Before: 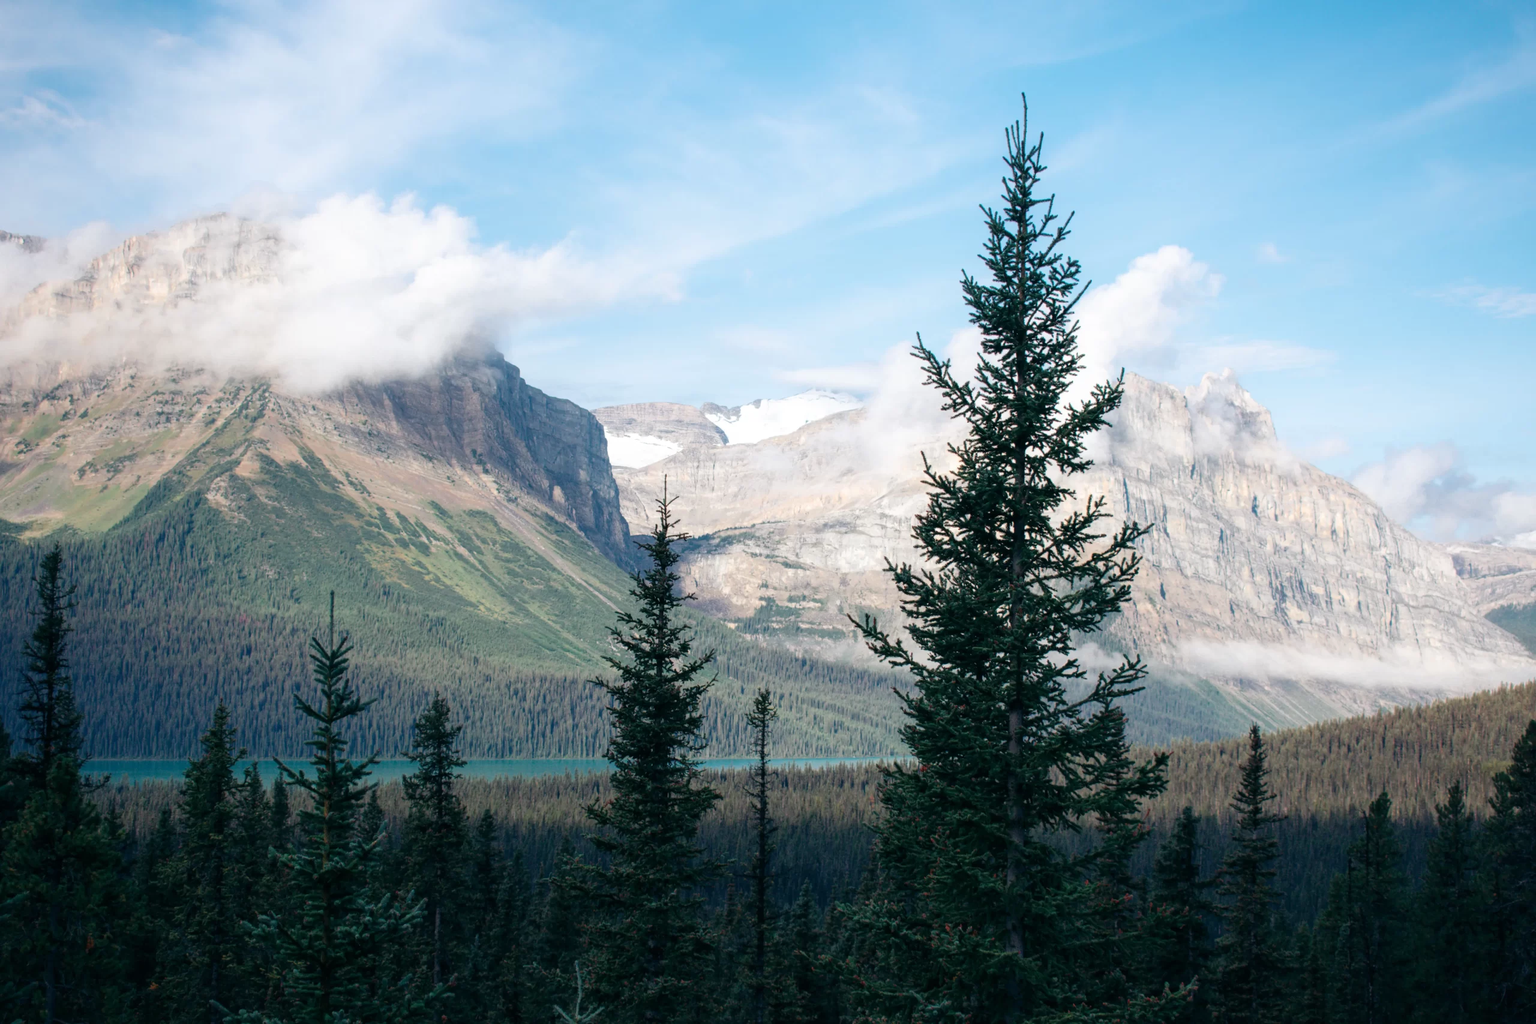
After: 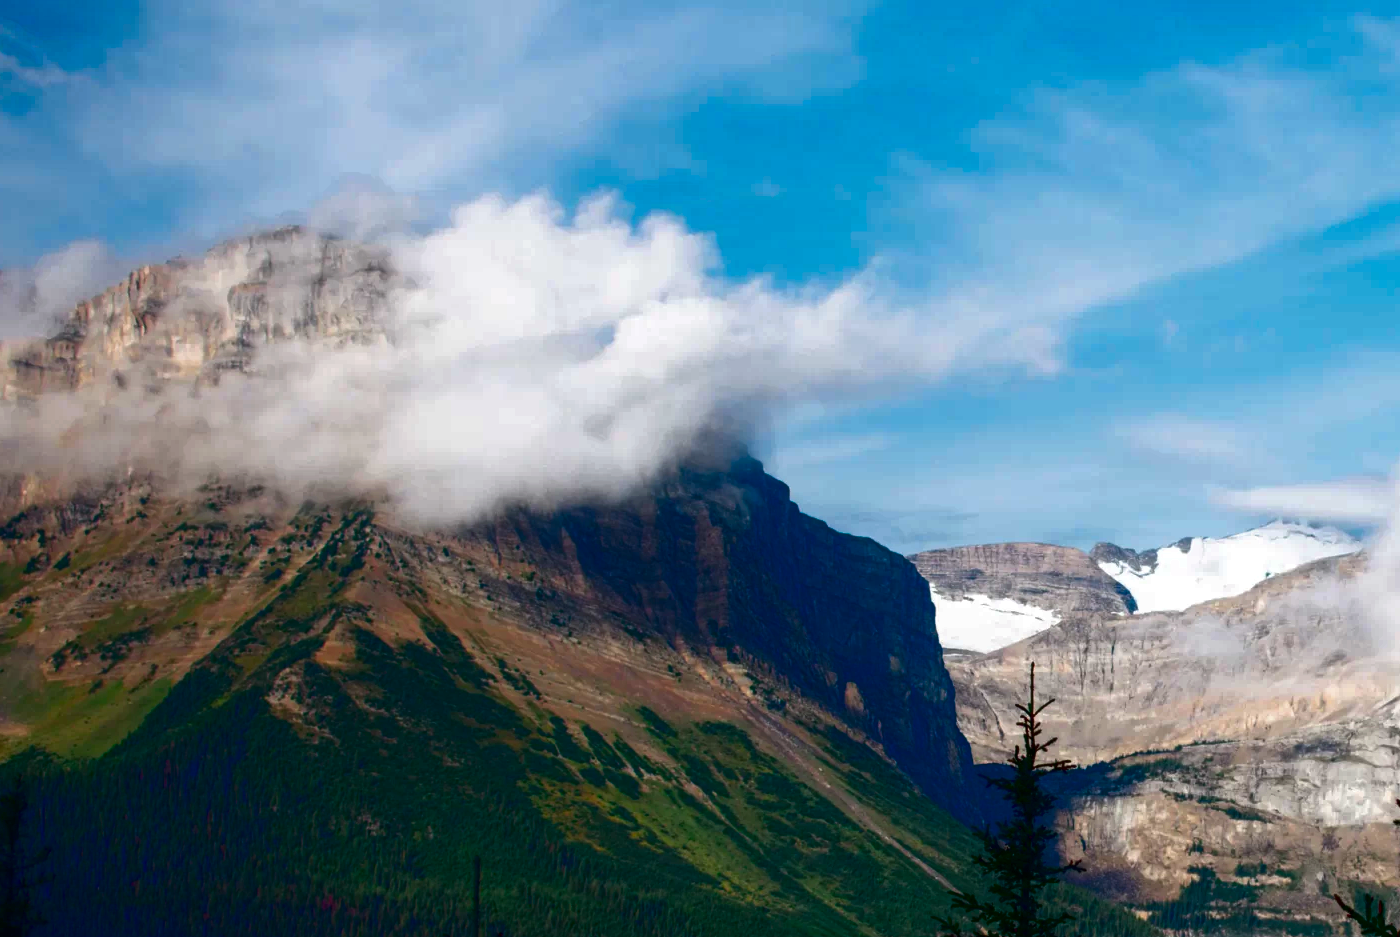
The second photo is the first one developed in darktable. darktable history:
crop and rotate: left 3.047%, top 7.509%, right 42.236%, bottom 37.598%
contrast brightness saturation: brightness -1, saturation 1
